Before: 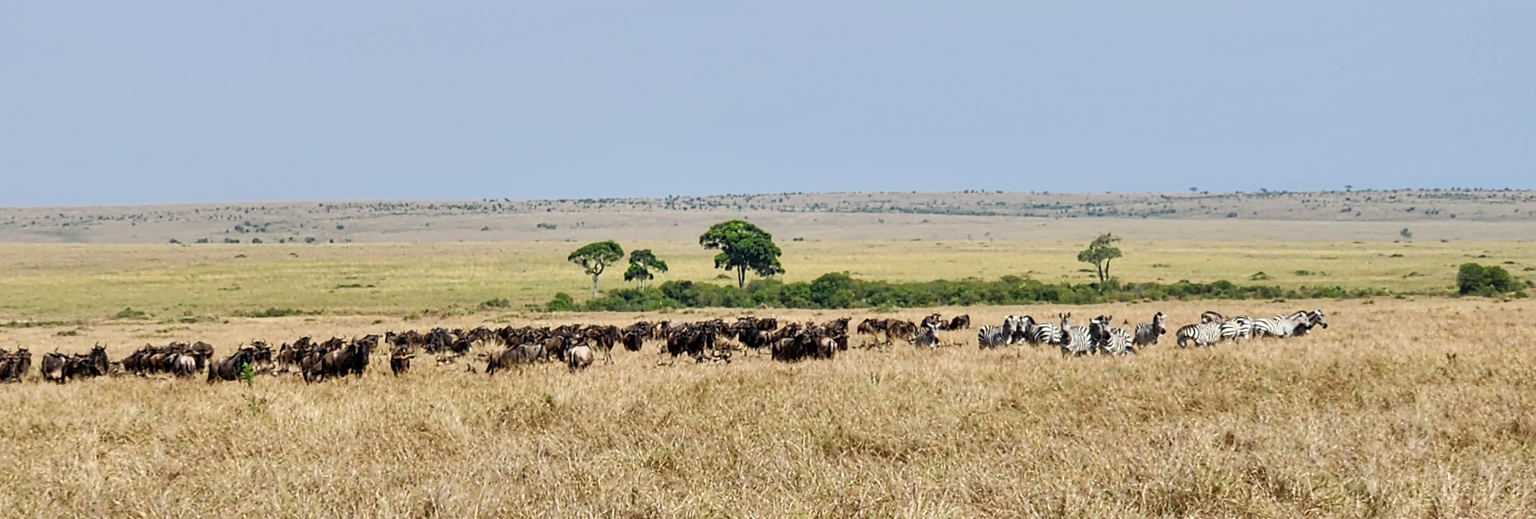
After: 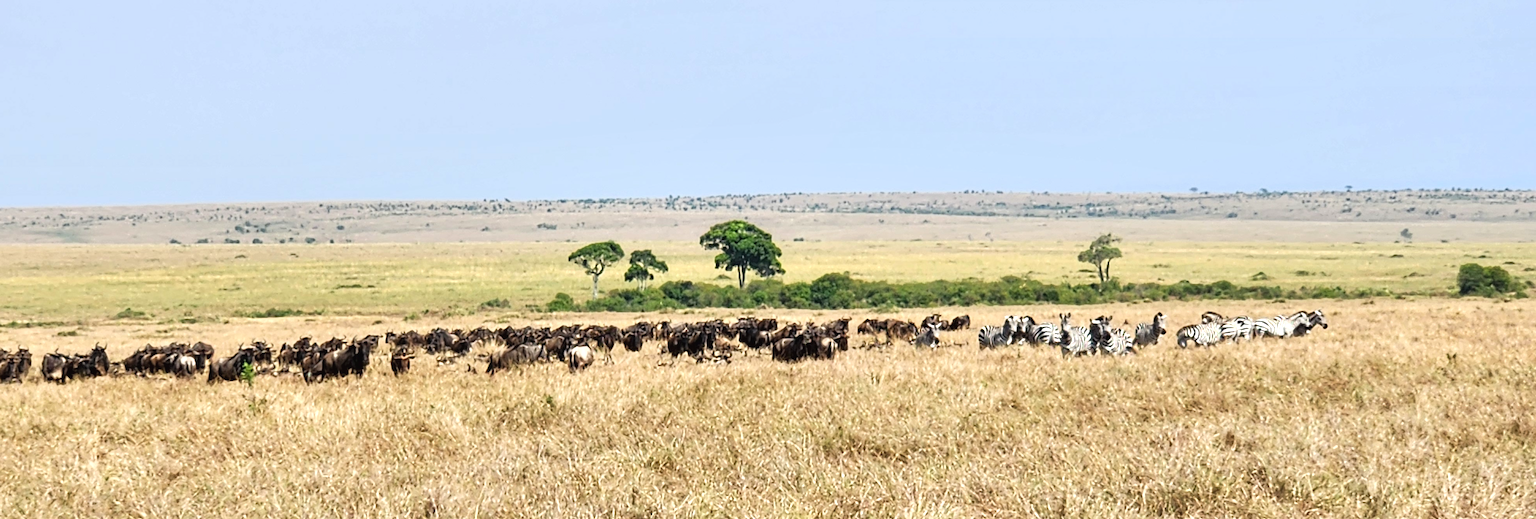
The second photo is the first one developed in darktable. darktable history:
exposure: black level correction -0.002, exposure 0.542 EV, compensate highlight preservation false
